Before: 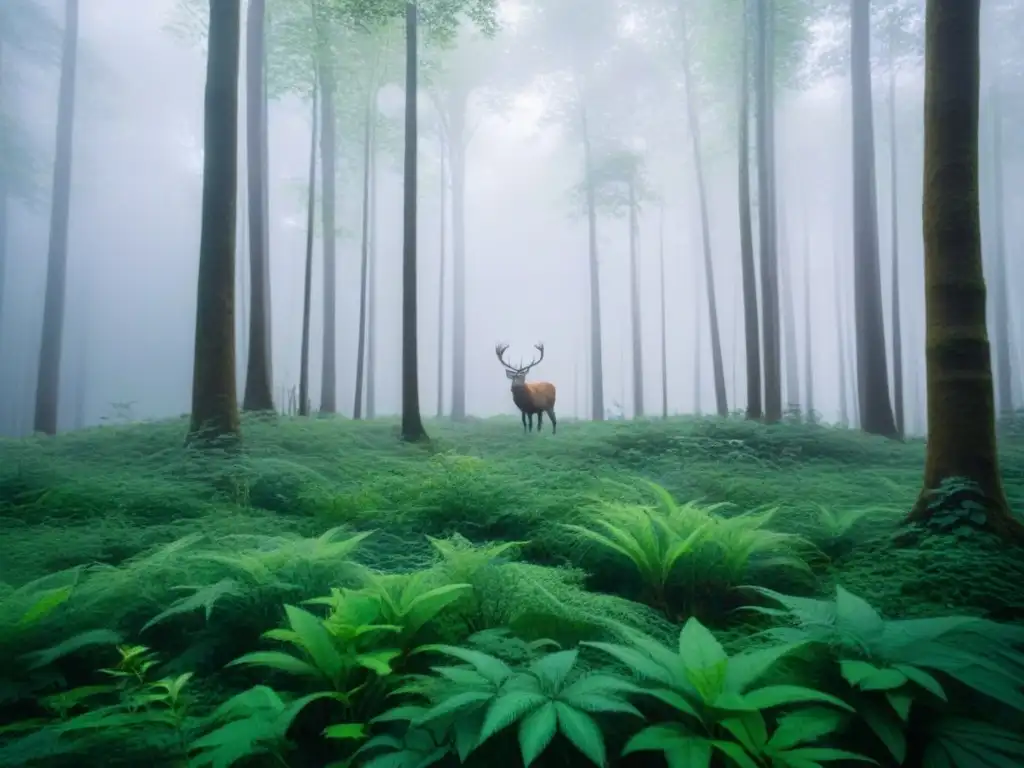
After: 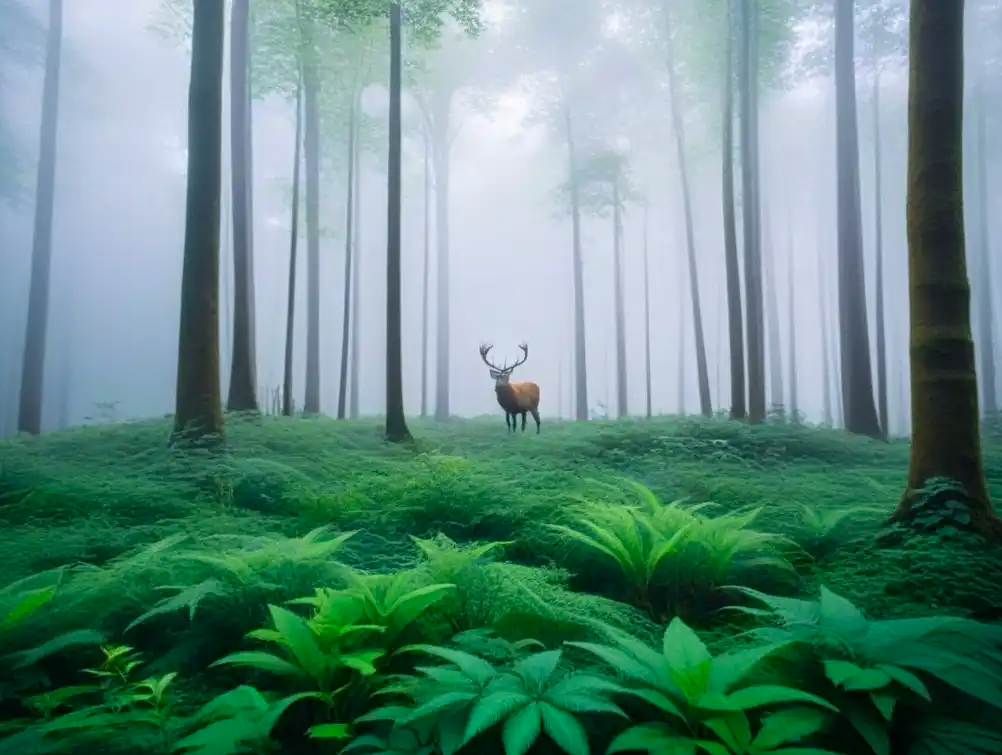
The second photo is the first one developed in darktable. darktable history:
crop and rotate: left 1.587%, right 0.558%, bottom 1.681%
contrast brightness saturation: saturation 0.176
shadows and highlights: radius 125.35, shadows 21.06, highlights -21.41, low approximation 0.01
contrast equalizer: octaves 7, y [[0.502, 0.505, 0.512, 0.529, 0.564, 0.588], [0.5 ×6], [0.502, 0.505, 0.512, 0.529, 0.564, 0.588], [0, 0.001, 0.001, 0.004, 0.008, 0.011], [0, 0.001, 0.001, 0.004, 0.008, 0.011]]
